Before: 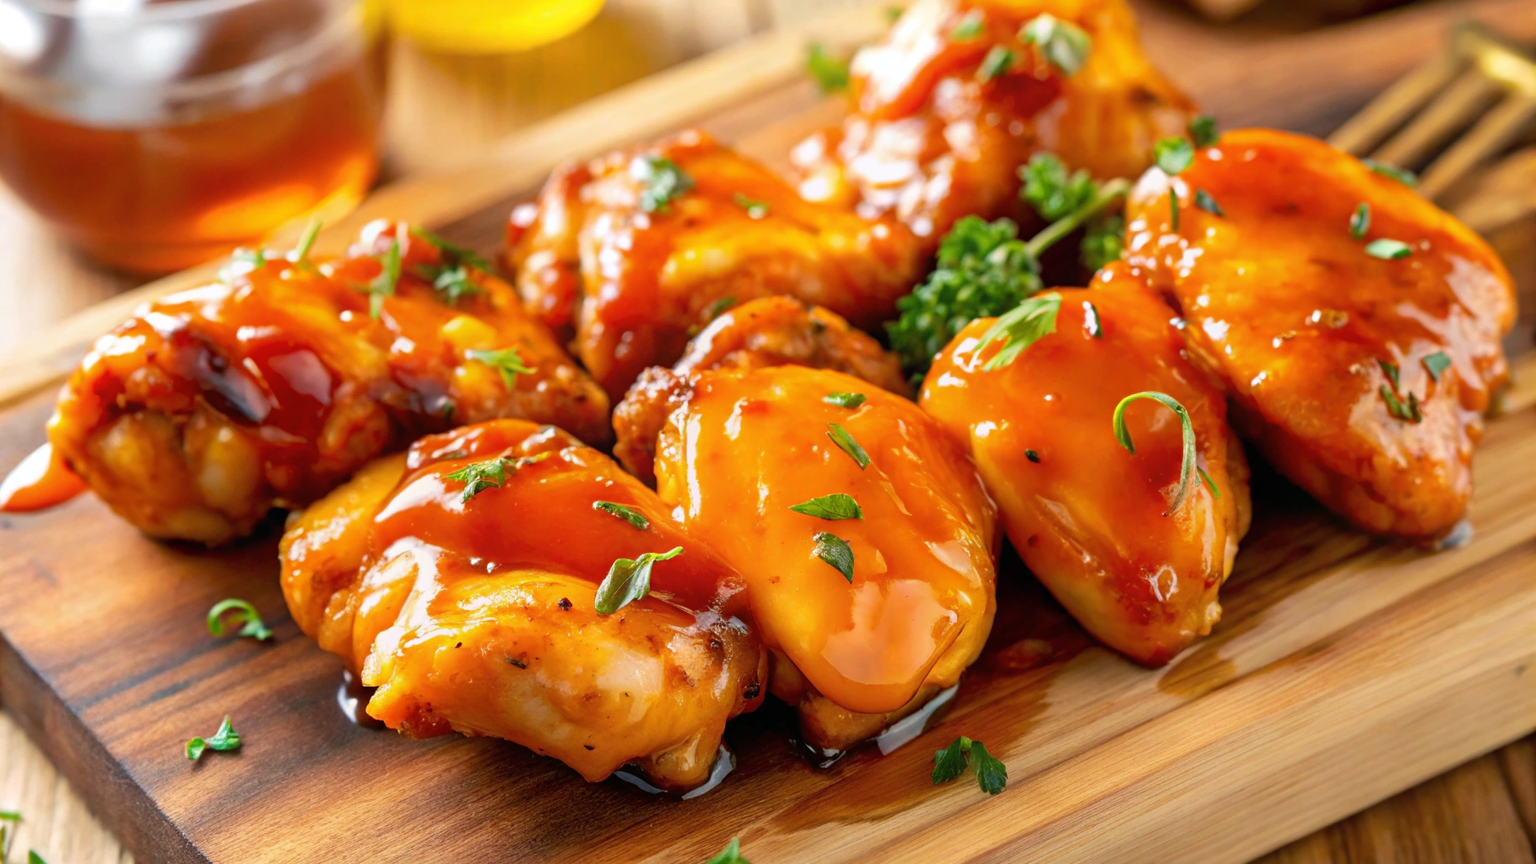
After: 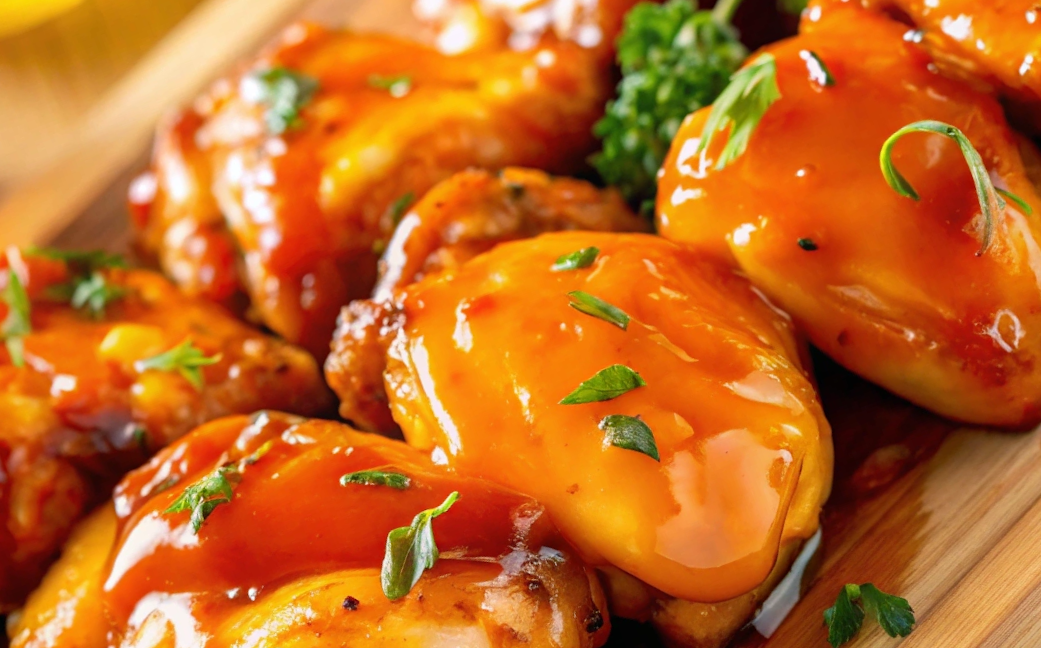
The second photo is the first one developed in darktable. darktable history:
crop and rotate: angle 20.59°, left 6.819%, right 3.858%, bottom 1.125%
